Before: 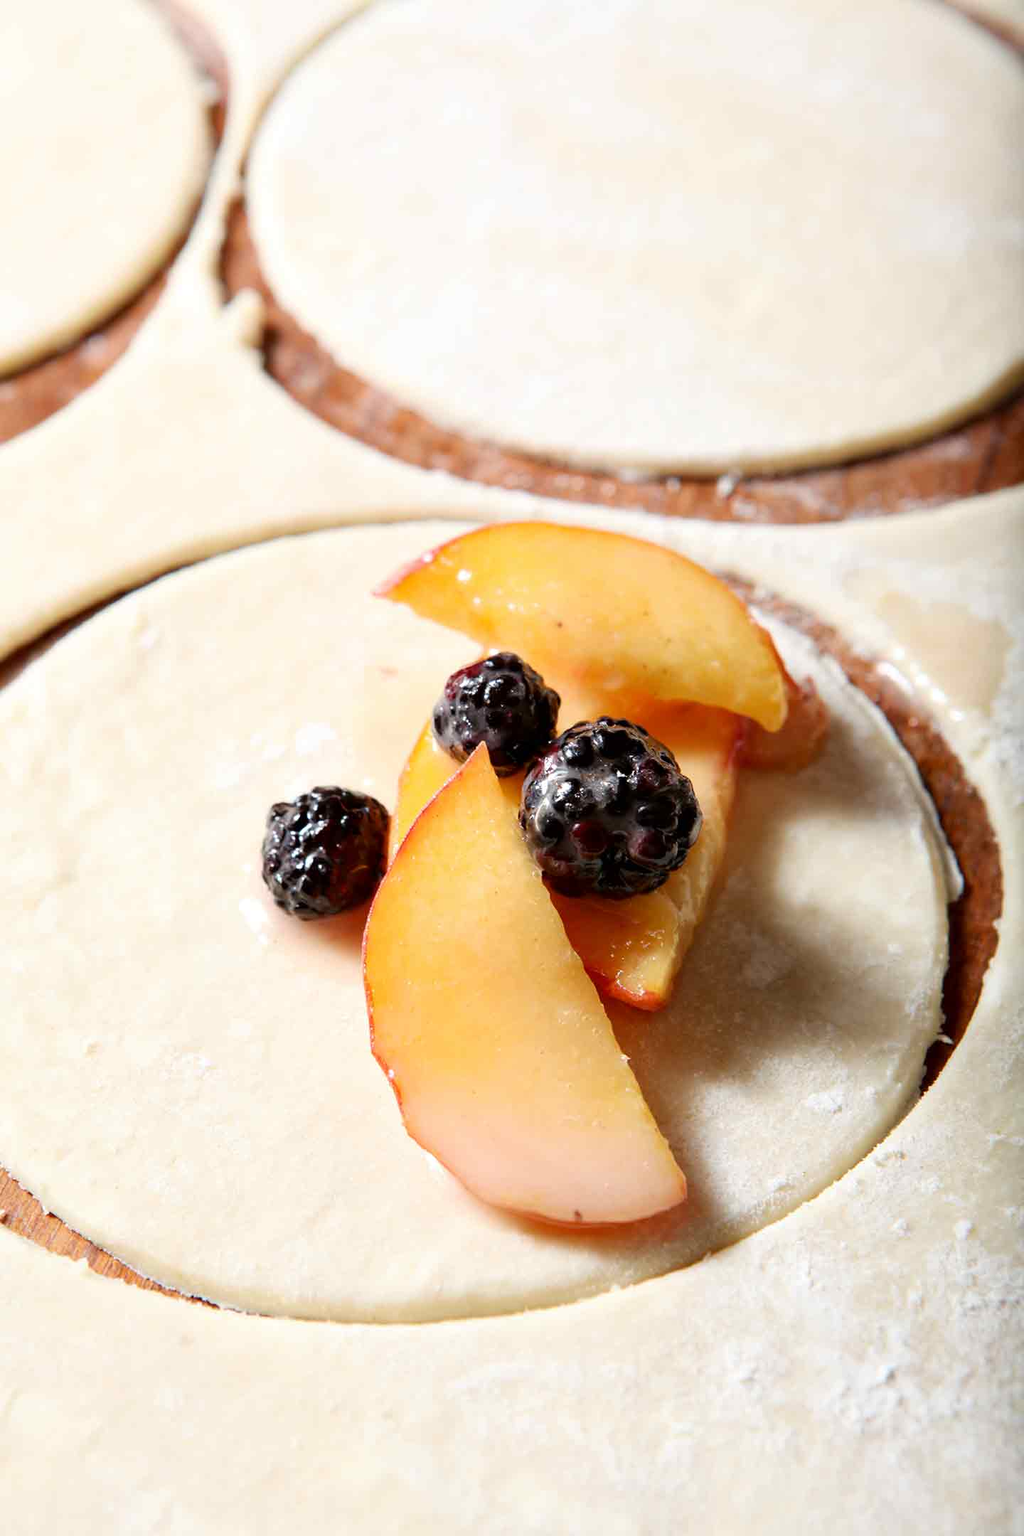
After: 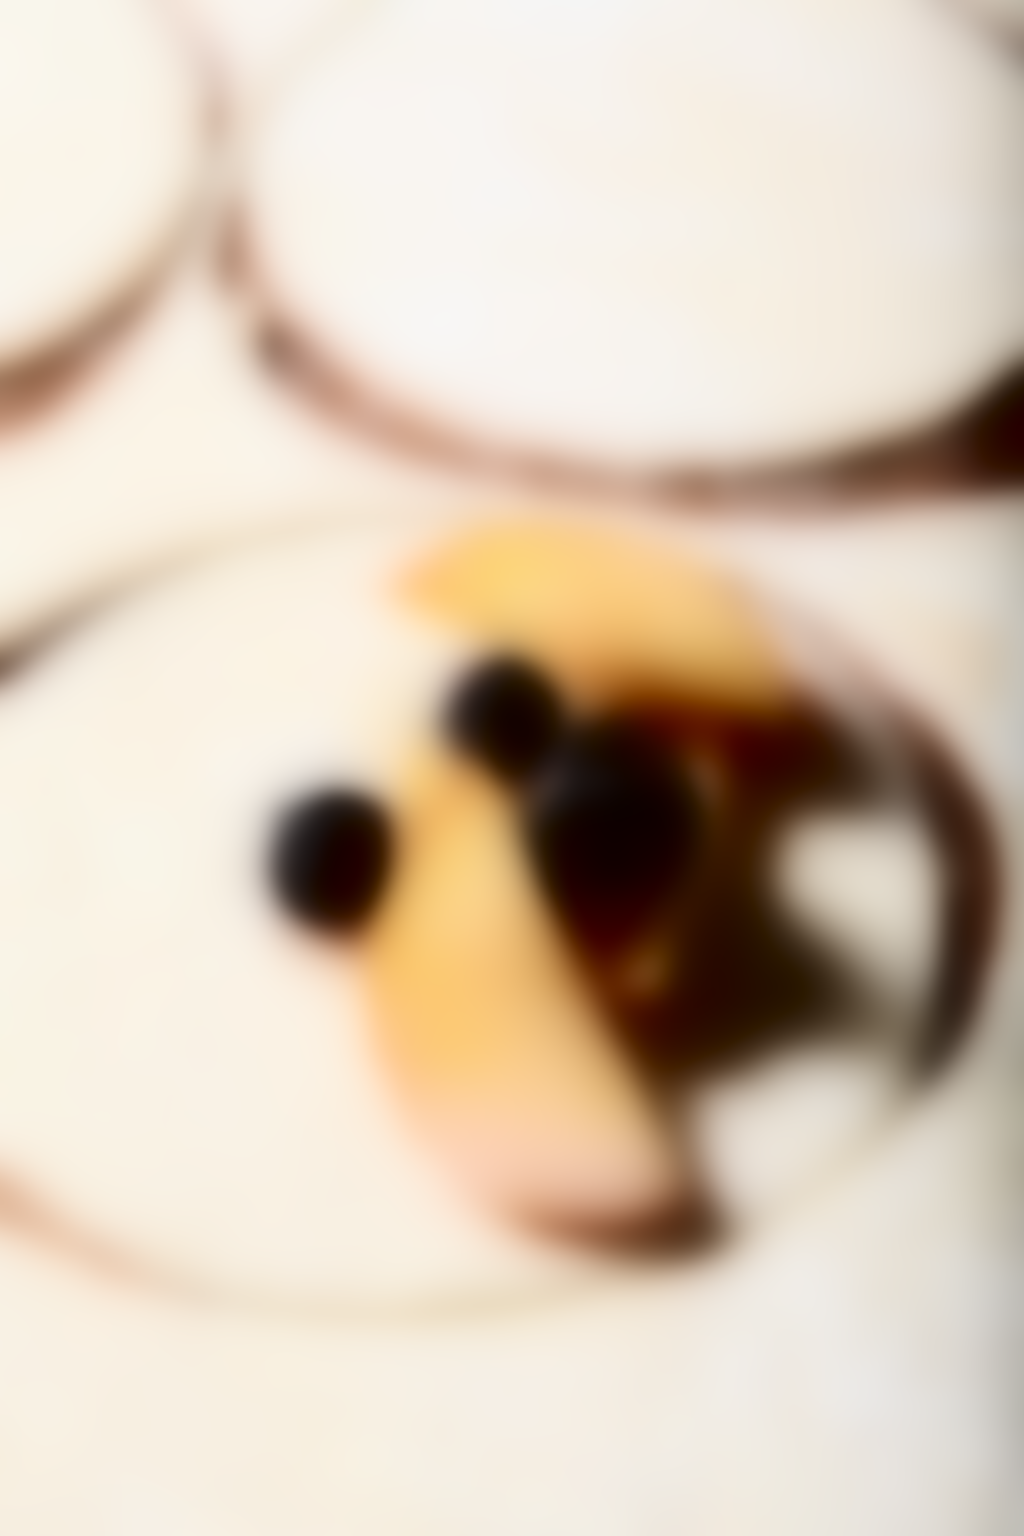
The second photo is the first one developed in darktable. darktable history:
exposure: black level correction -0.015, exposure -0.125 EV, compensate highlight preservation false
lowpass: radius 31.92, contrast 1.72, brightness -0.98, saturation 0.94
